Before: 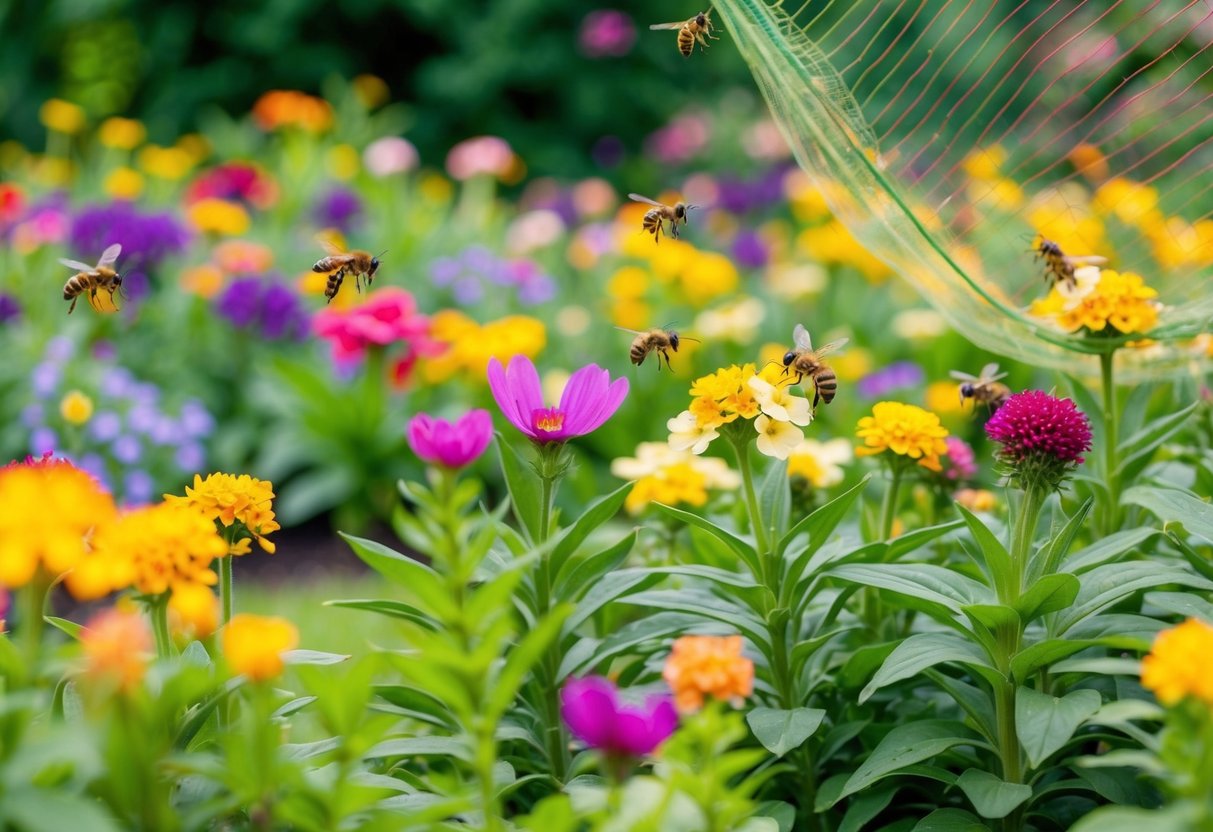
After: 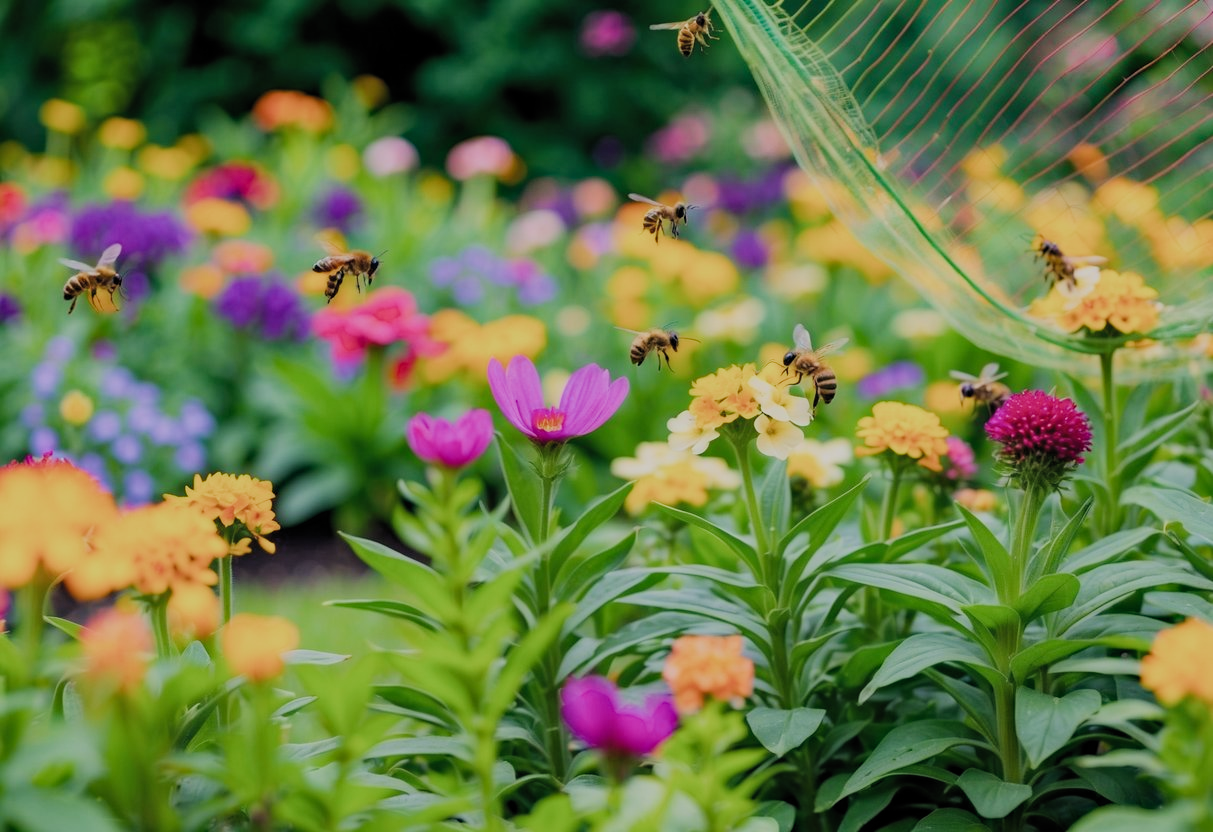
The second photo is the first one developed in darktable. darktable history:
exposure: exposure -0.058 EV, compensate exposure bias true, compensate highlight preservation false
filmic rgb: black relative exposure -7.65 EV, white relative exposure 4.56 EV, threshold 3.06 EV, hardness 3.61, color science v5 (2021), contrast in shadows safe, contrast in highlights safe, enable highlight reconstruction true
haze removal: compatibility mode true, adaptive false
